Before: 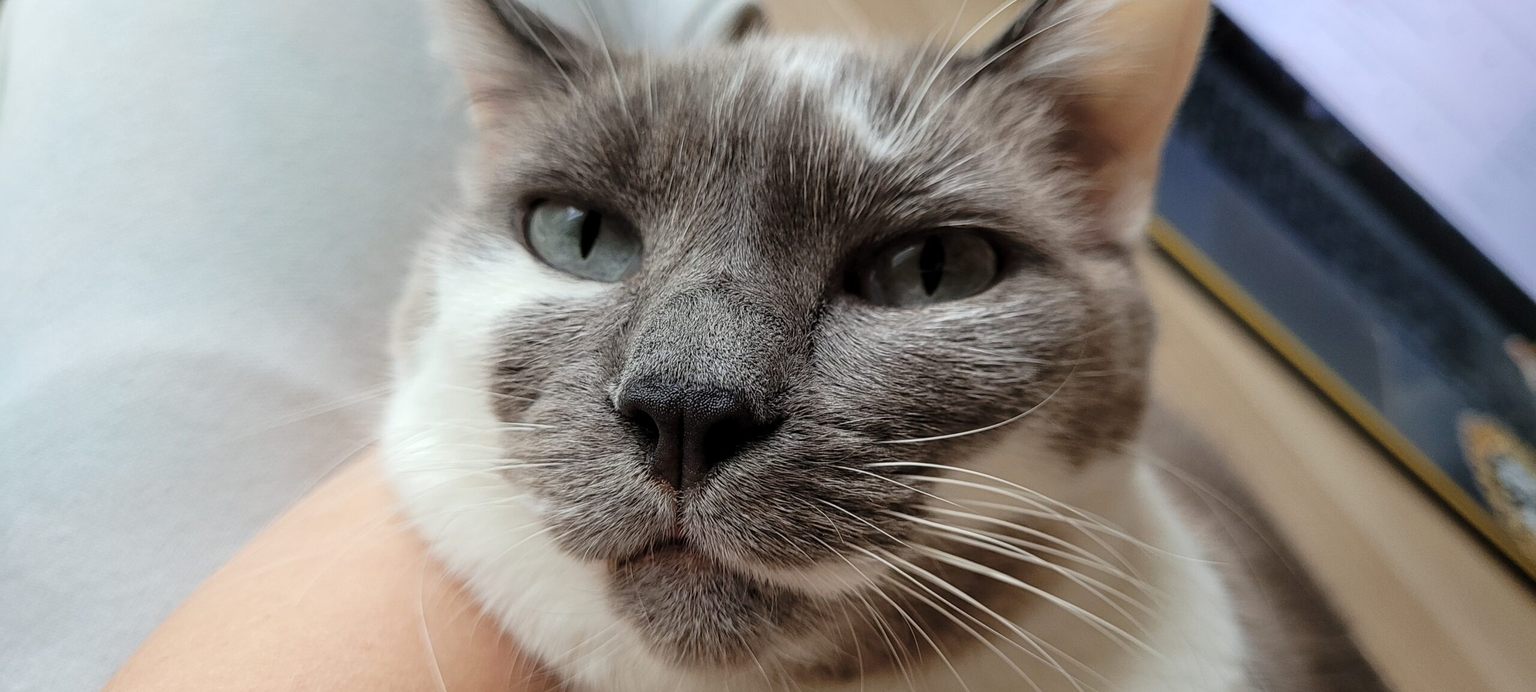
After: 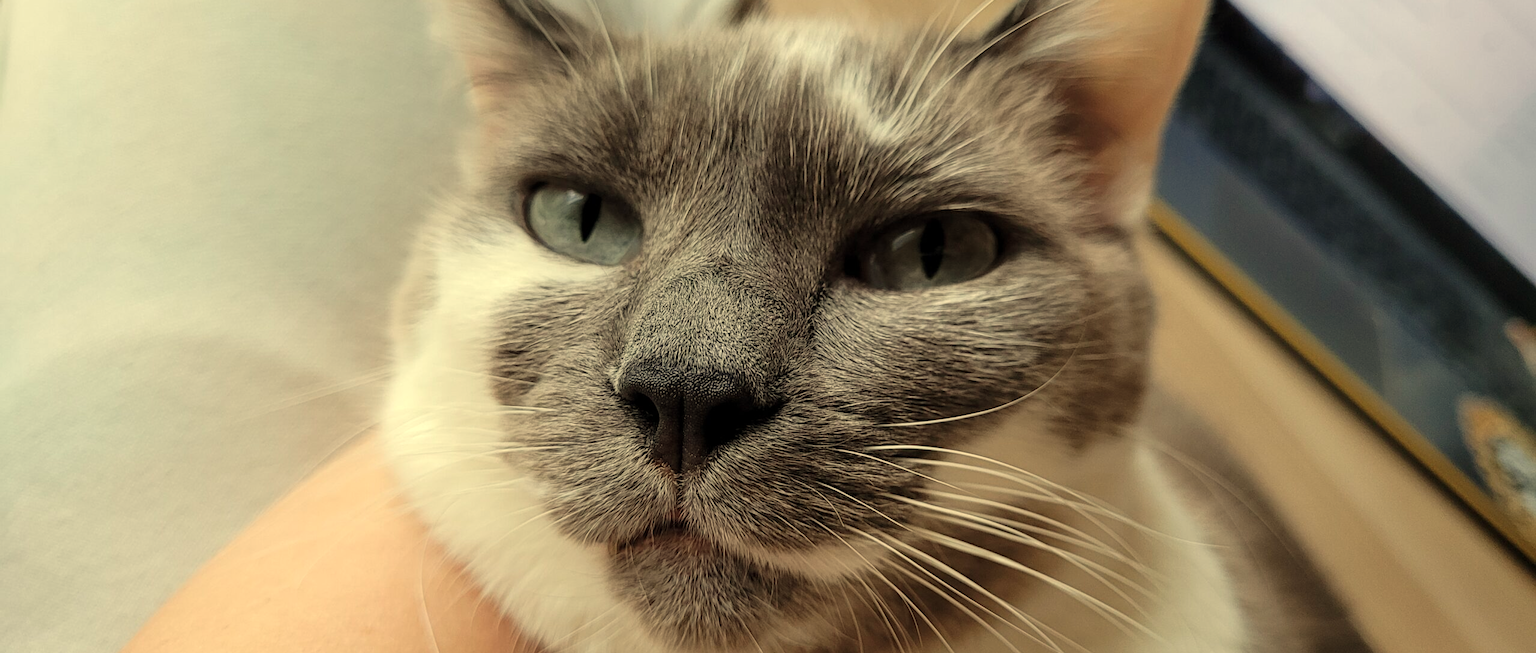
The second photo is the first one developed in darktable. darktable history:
crop and rotate: top 2.479%, bottom 3.018%
white balance: red 1.08, blue 0.791
